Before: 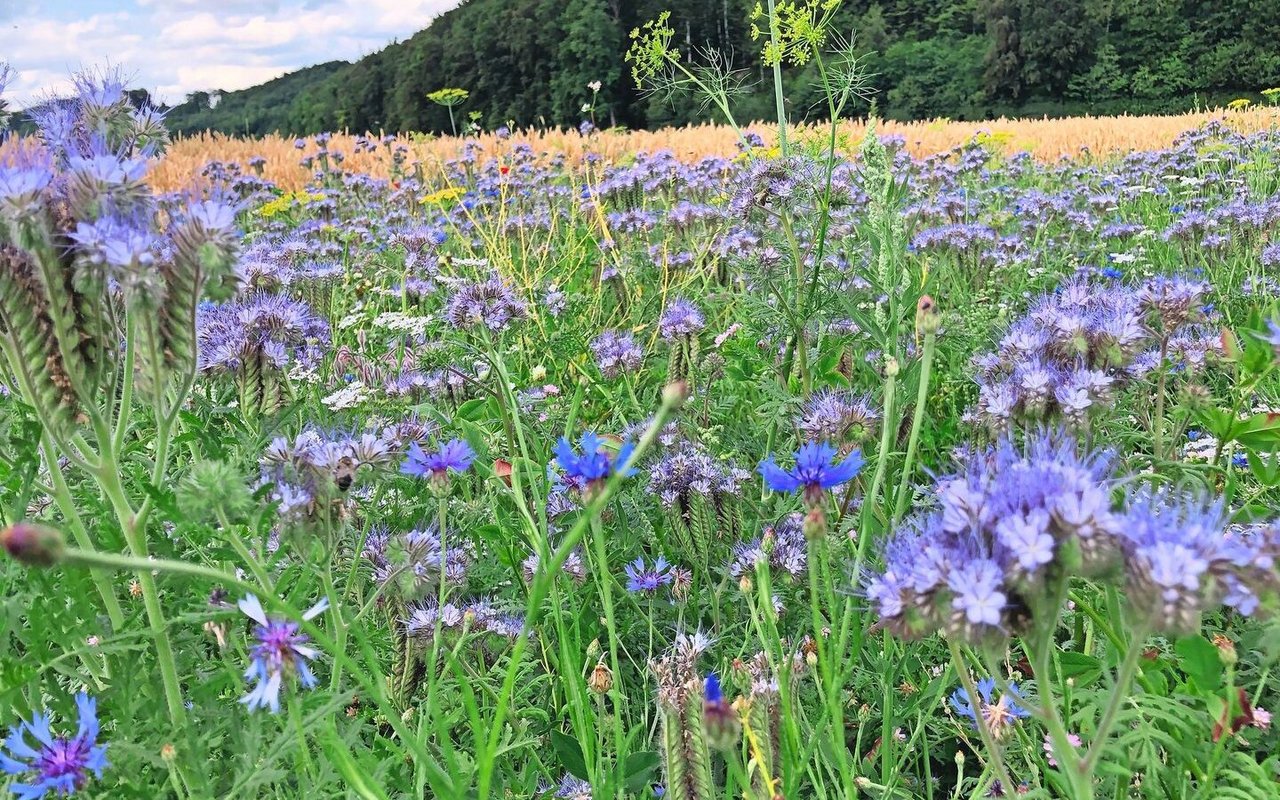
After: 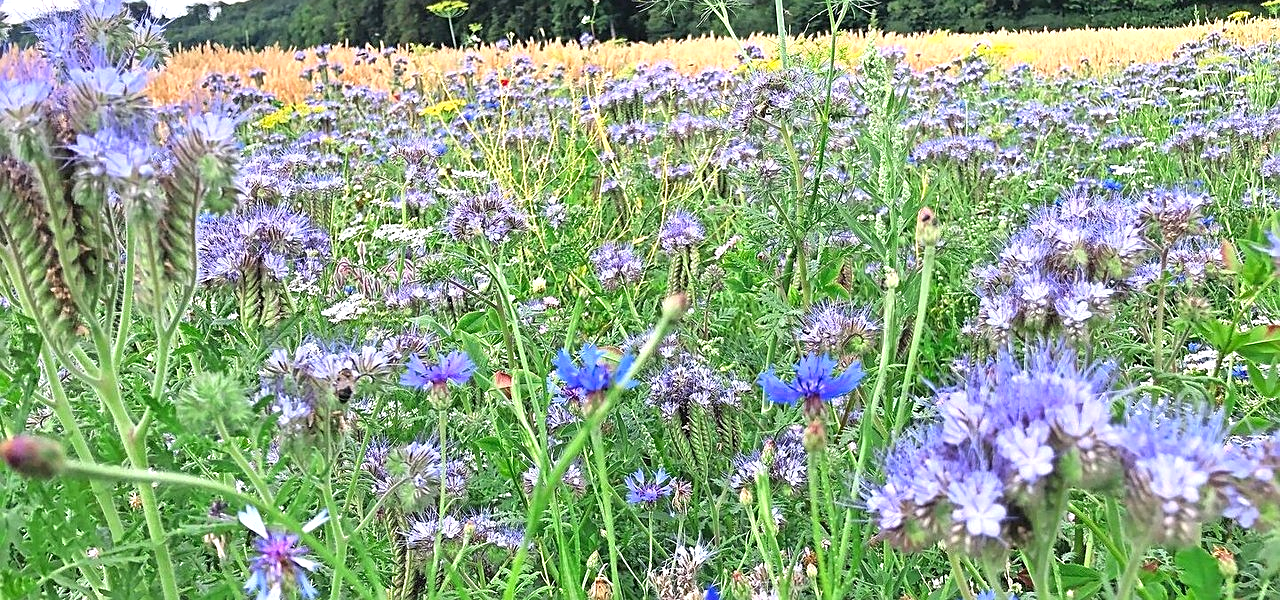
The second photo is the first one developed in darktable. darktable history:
crop: top 11.038%, bottom 13.962%
sharpen: on, module defaults
exposure: black level correction 0, exposure 0.5 EV, compensate highlight preservation false
